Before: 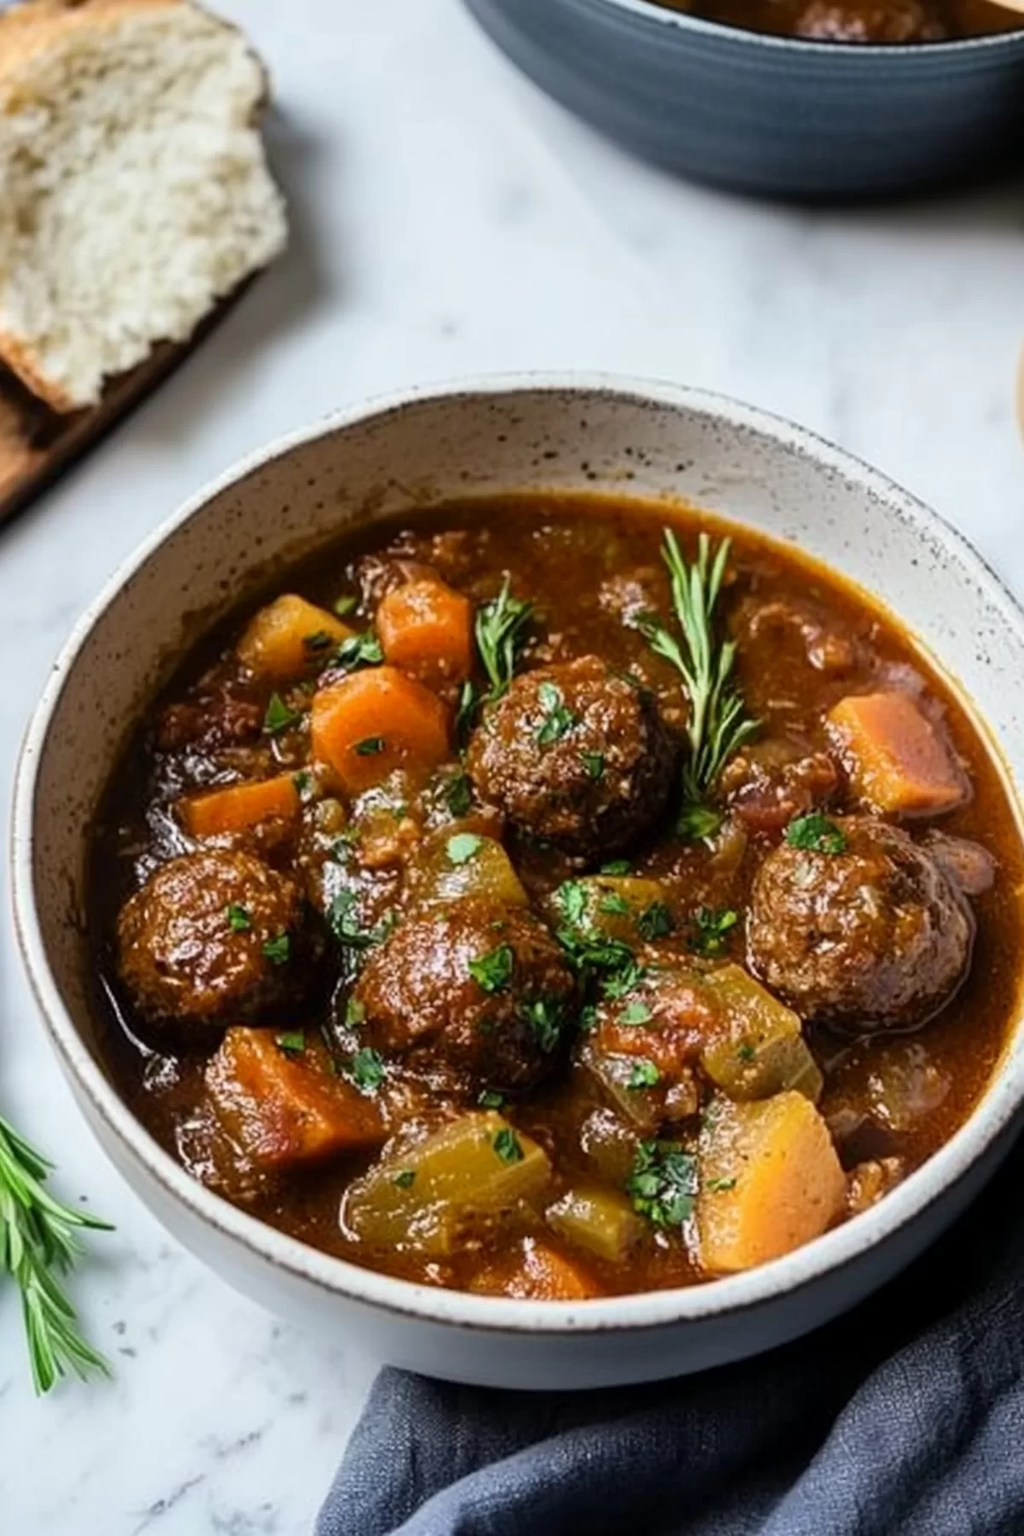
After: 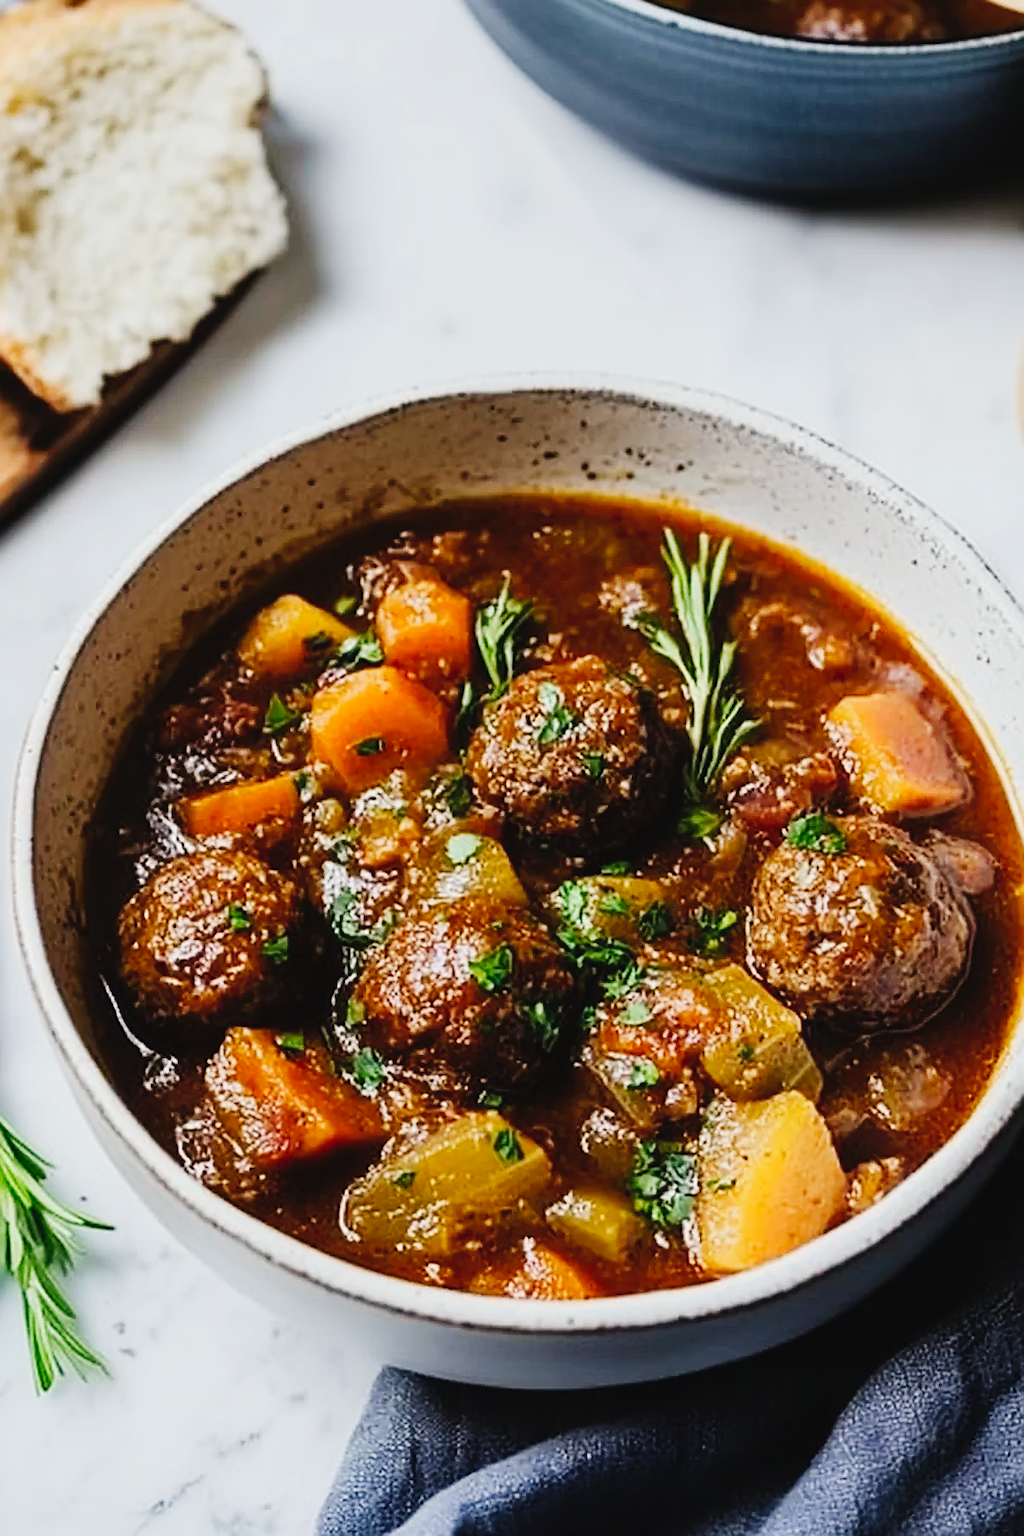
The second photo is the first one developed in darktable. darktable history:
tone curve: curves: ch0 [(0, 0.03) (0.113, 0.087) (0.207, 0.184) (0.515, 0.612) (0.712, 0.793) (1, 0.946)]; ch1 [(0, 0) (0.172, 0.123) (0.317, 0.279) (0.407, 0.401) (0.476, 0.482) (0.505, 0.499) (0.534, 0.534) (0.632, 0.645) (0.726, 0.745) (1, 1)]; ch2 [(0, 0) (0.411, 0.424) (0.505, 0.505) (0.521, 0.524) (0.541, 0.569) (0.65, 0.699) (1, 1)], preserve colors none
tone equalizer: on, module defaults
sharpen: radius 1.366, amount 1.264, threshold 0.762
